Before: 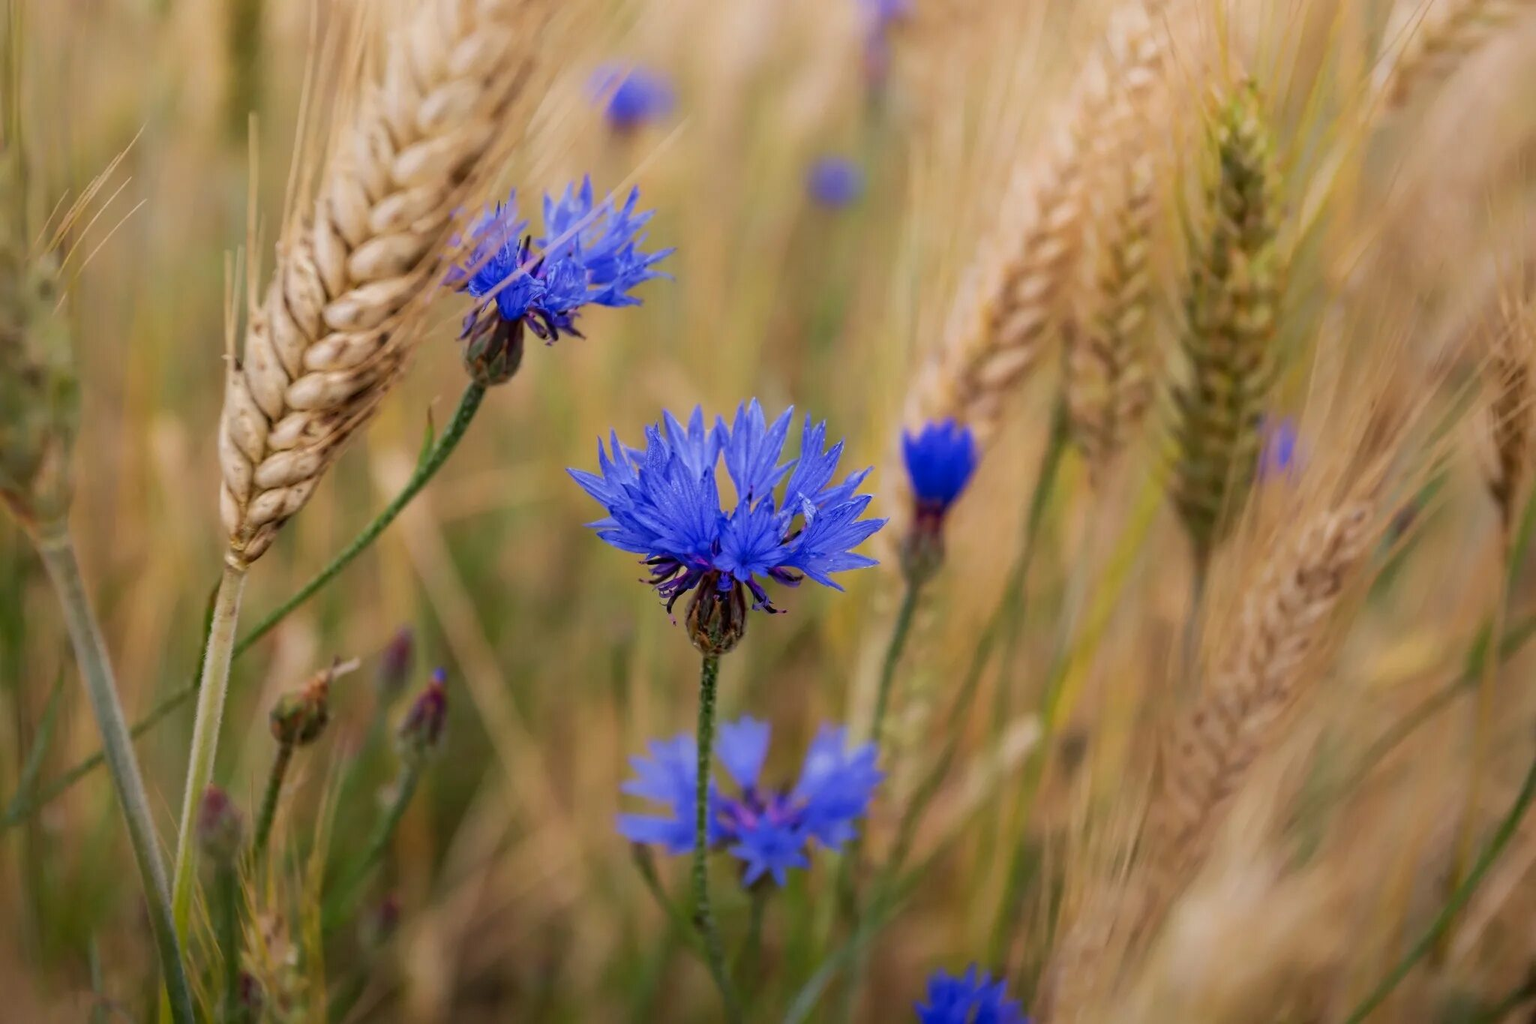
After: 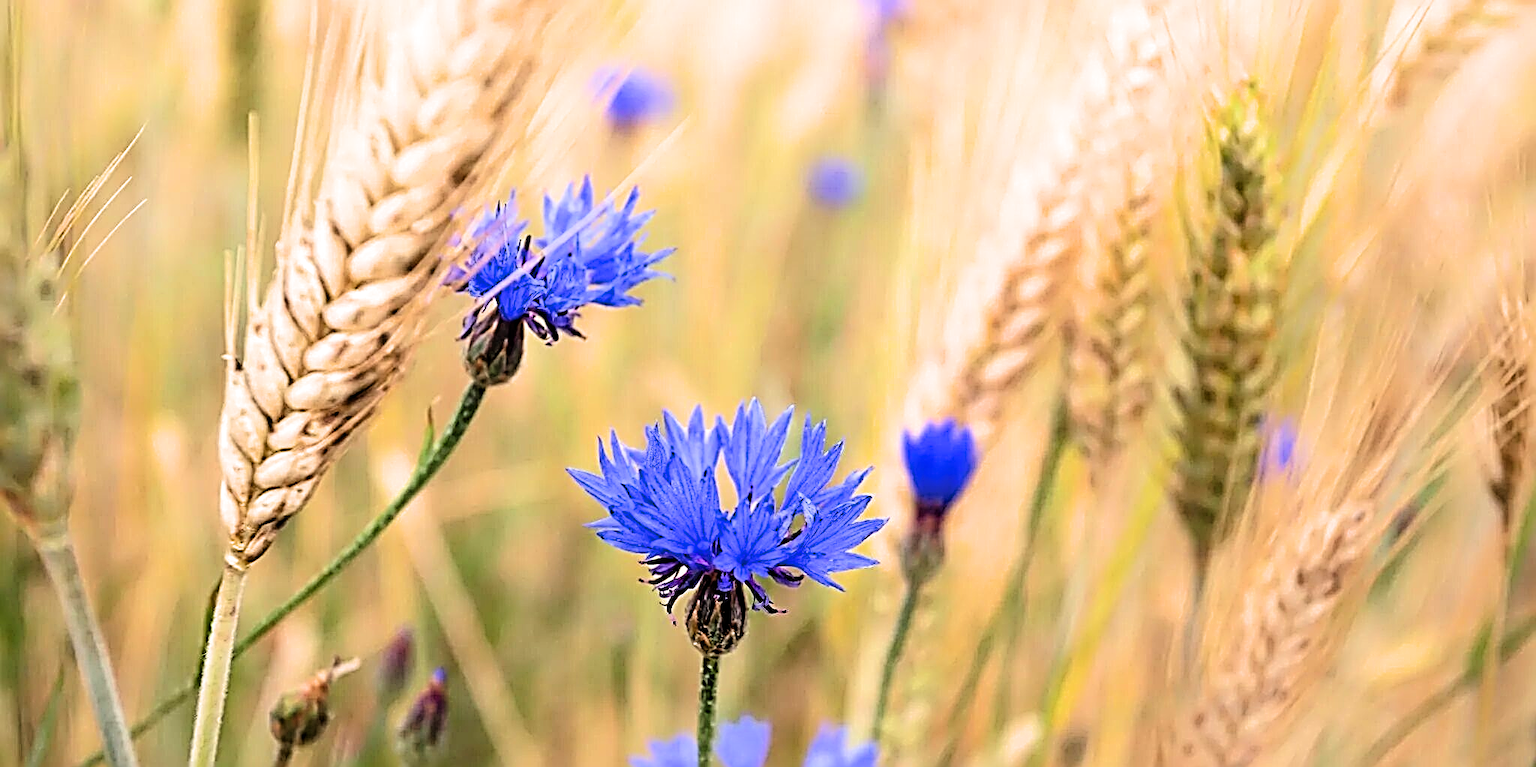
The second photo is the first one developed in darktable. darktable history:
sharpen: radius 3.192, amount 1.727
crop: bottom 24.993%
exposure: black level correction 0, exposure 1.107 EV, compensate highlight preservation false
filmic rgb: black relative exposure -16 EV, white relative exposure 6.31 EV, hardness 5.1, contrast 1.355, color science v6 (2022), iterations of high-quality reconstruction 0
